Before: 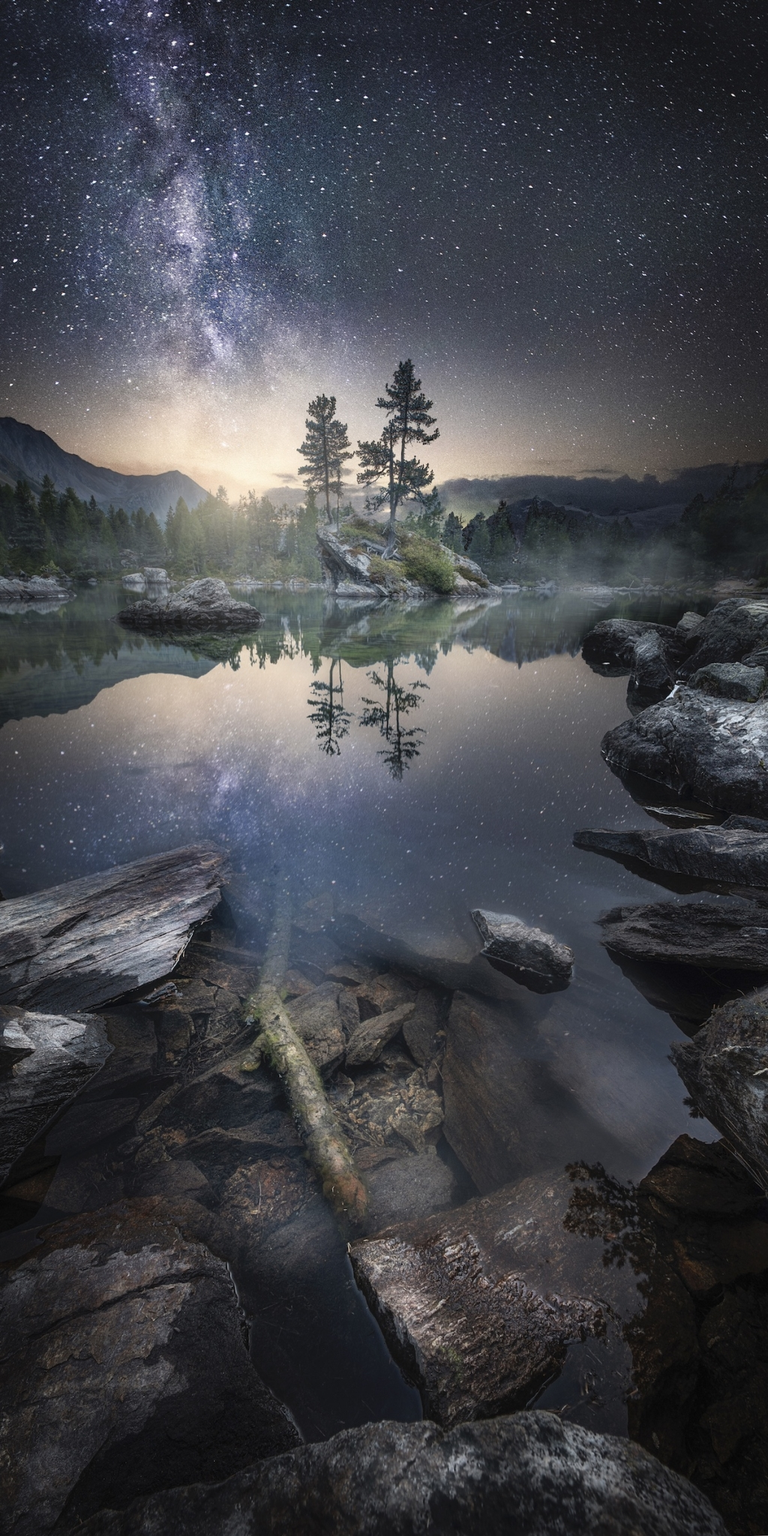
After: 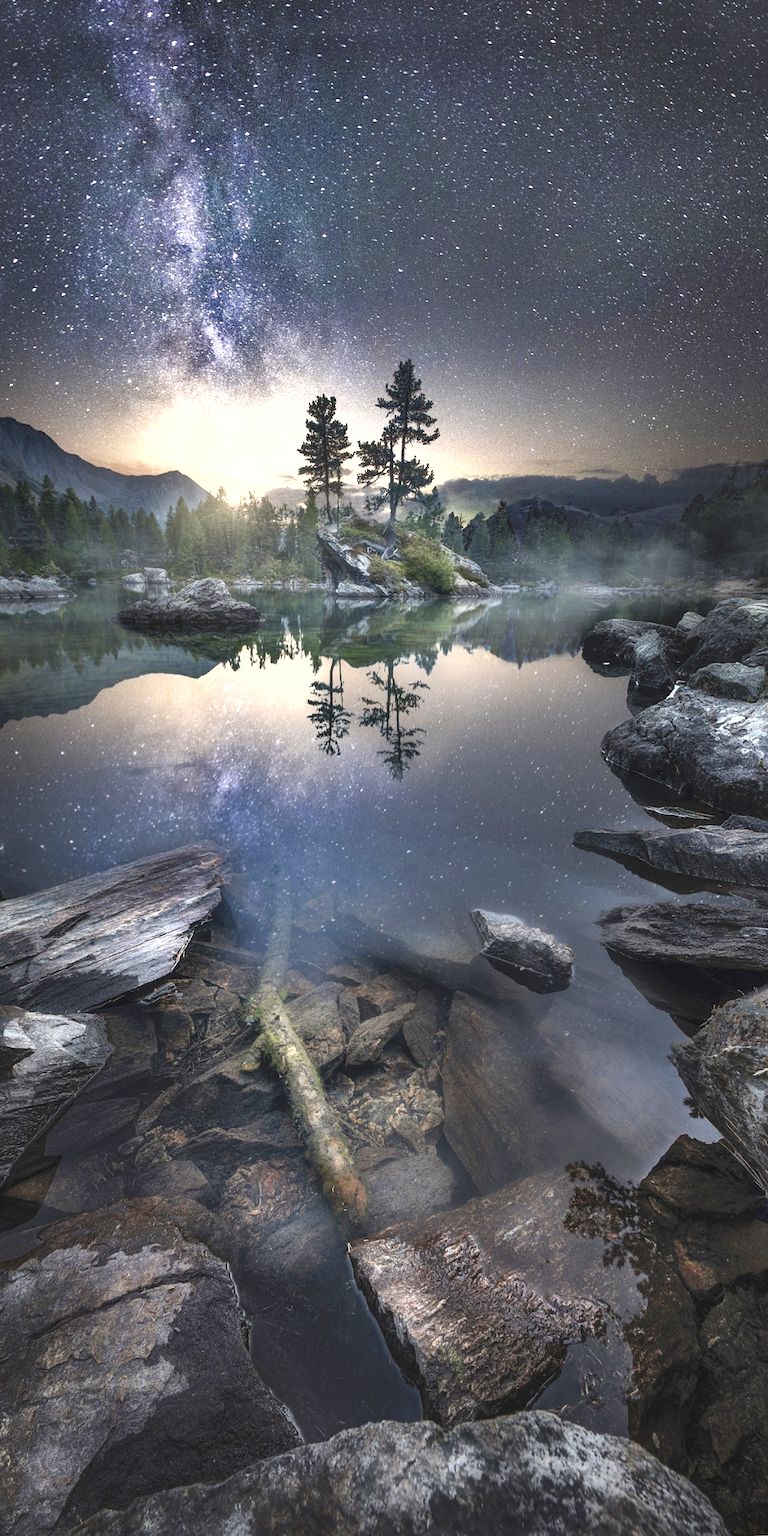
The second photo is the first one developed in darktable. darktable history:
exposure: black level correction 0, exposure 1.097 EV, compensate highlight preservation false
shadows and highlights: shadows 80.84, white point adjustment -9.05, highlights -61.41, soften with gaussian
